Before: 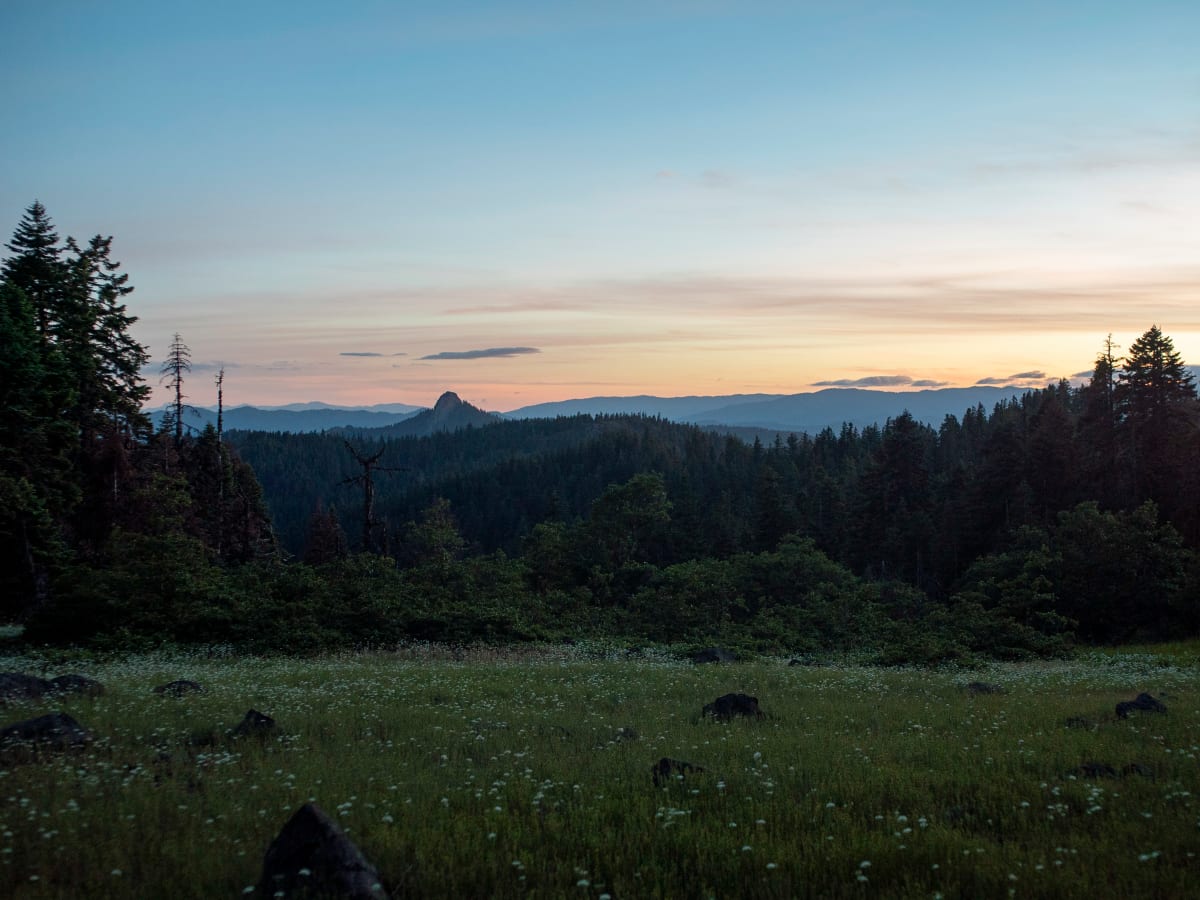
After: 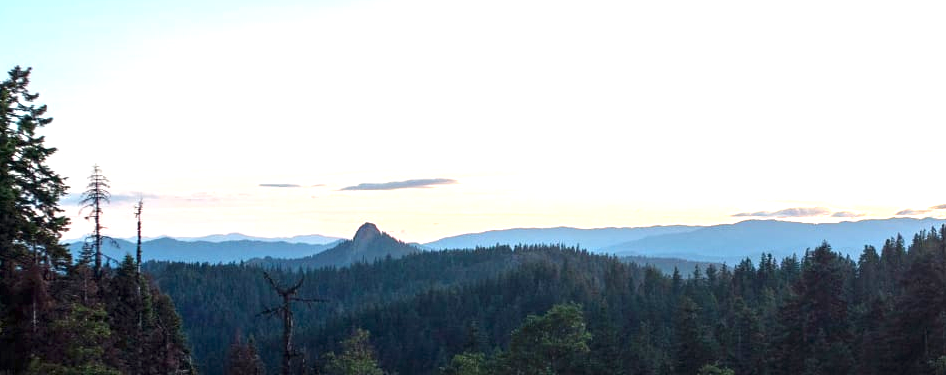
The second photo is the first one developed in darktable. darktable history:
exposure: black level correction 0, exposure 1.486 EV, compensate highlight preservation false
crop: left 6.804%, top 18.789%, right 14.332%, bottom 39.497%
